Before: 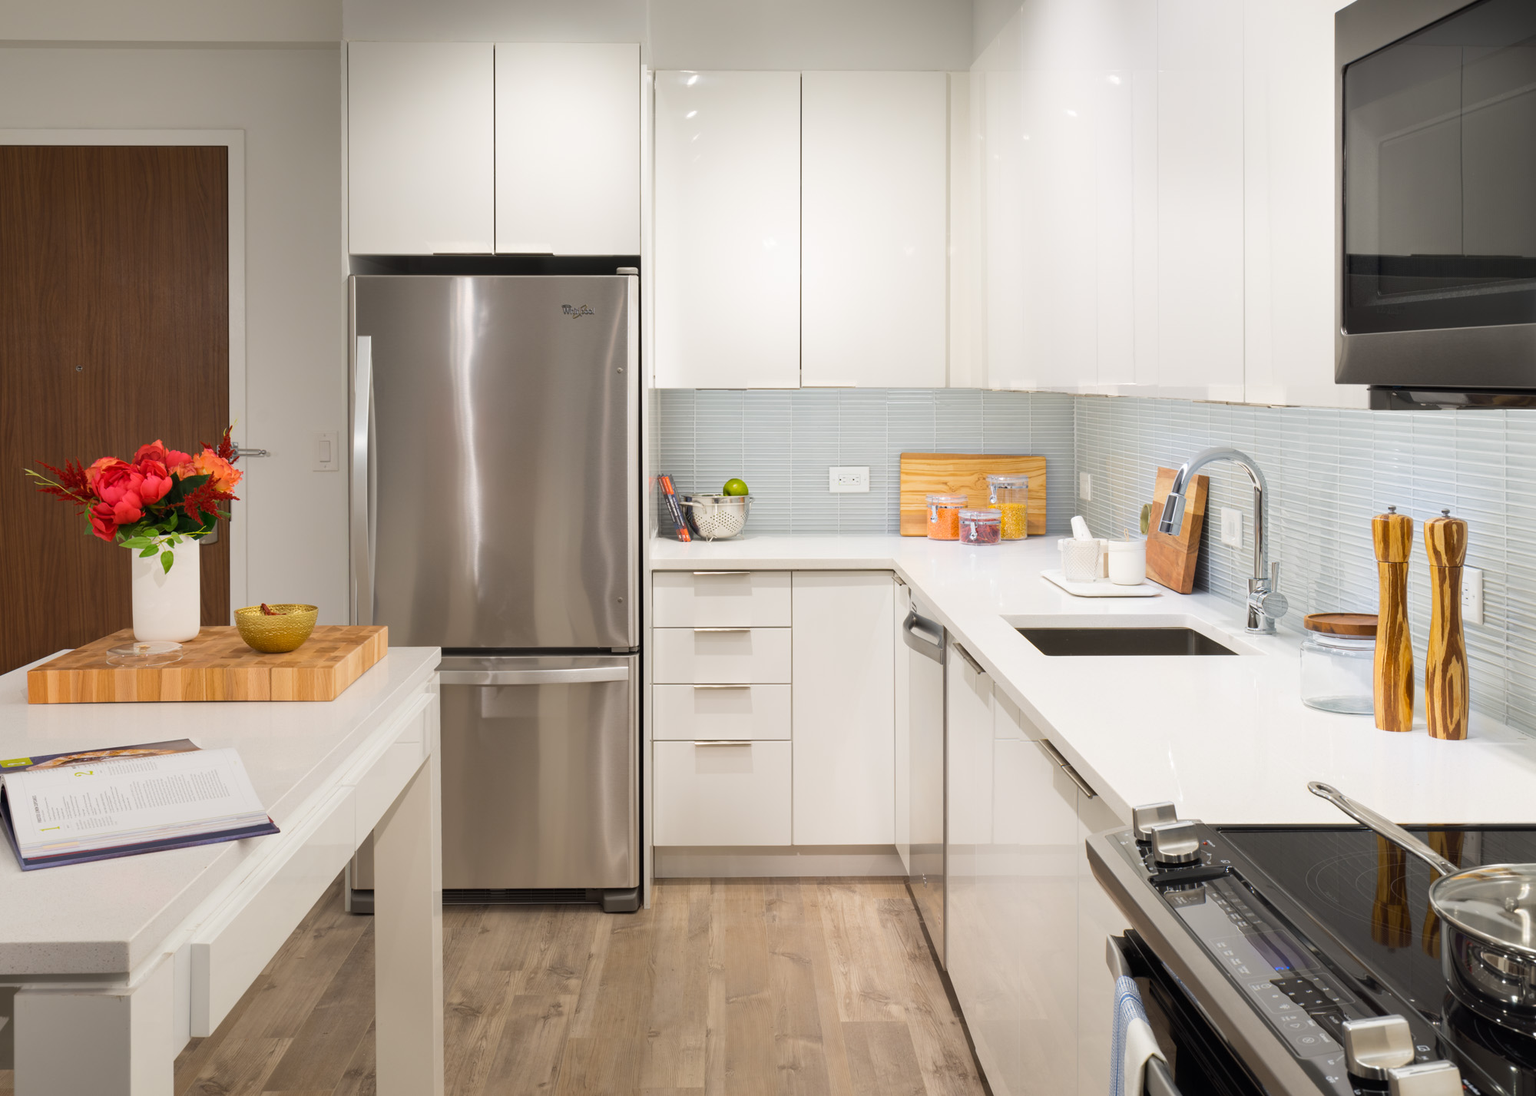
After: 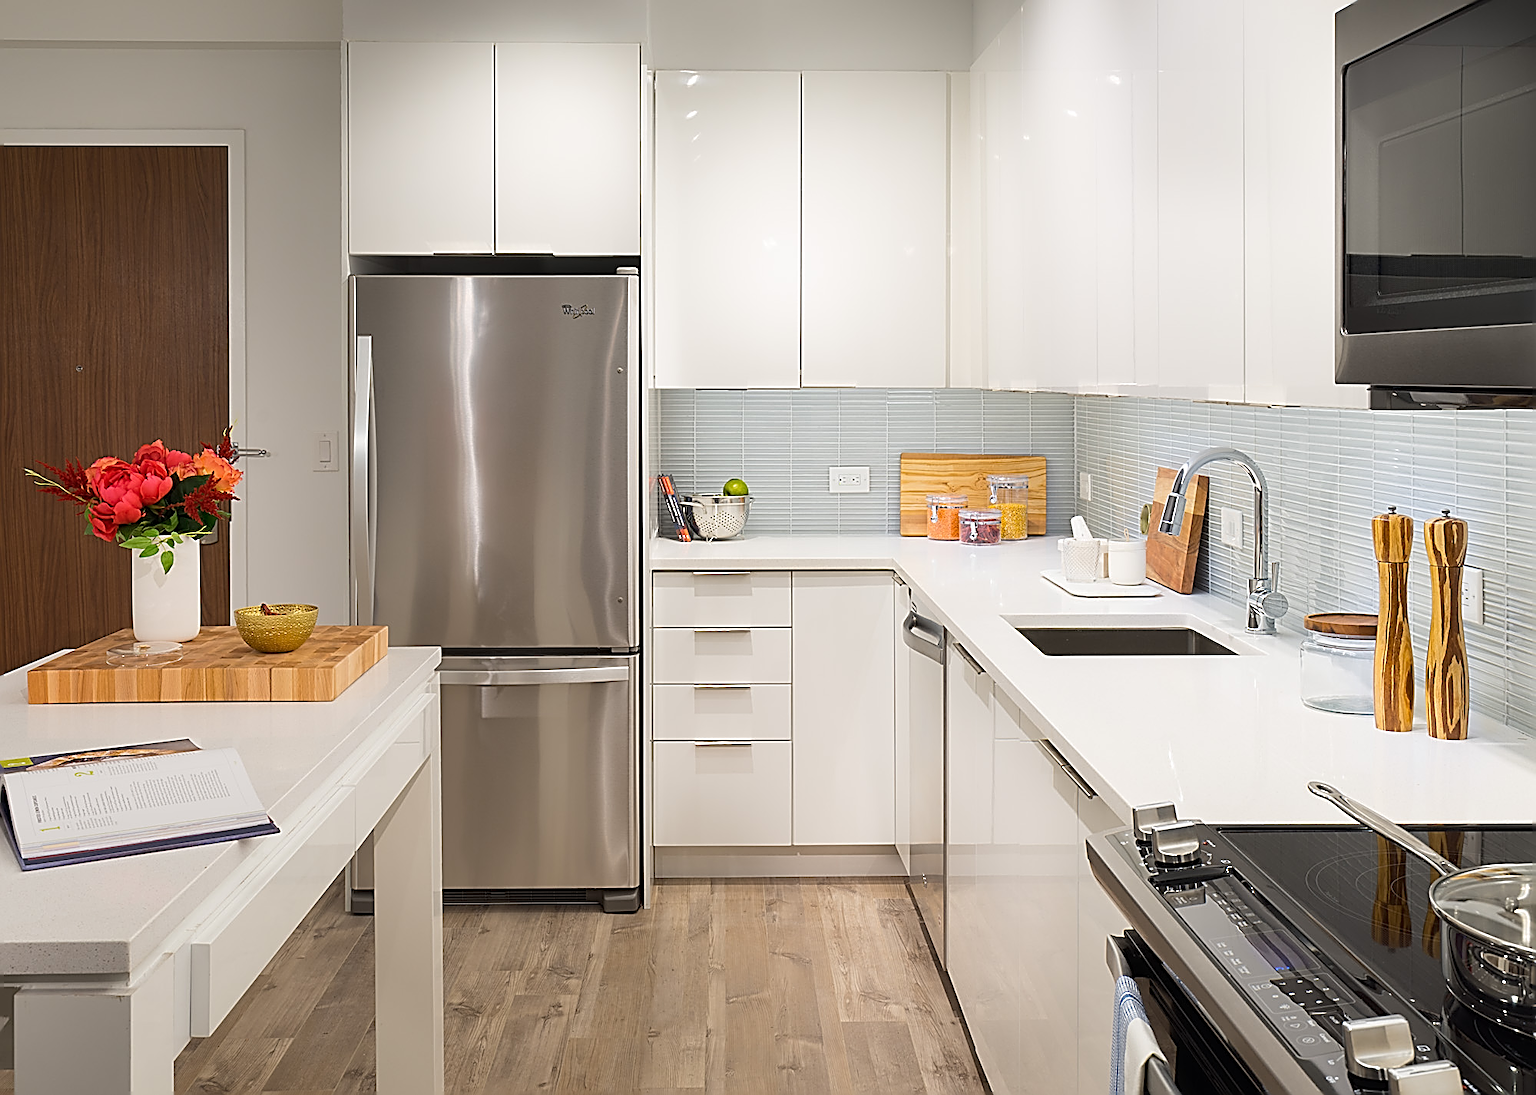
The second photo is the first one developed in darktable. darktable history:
sharpen: amount 1.864
